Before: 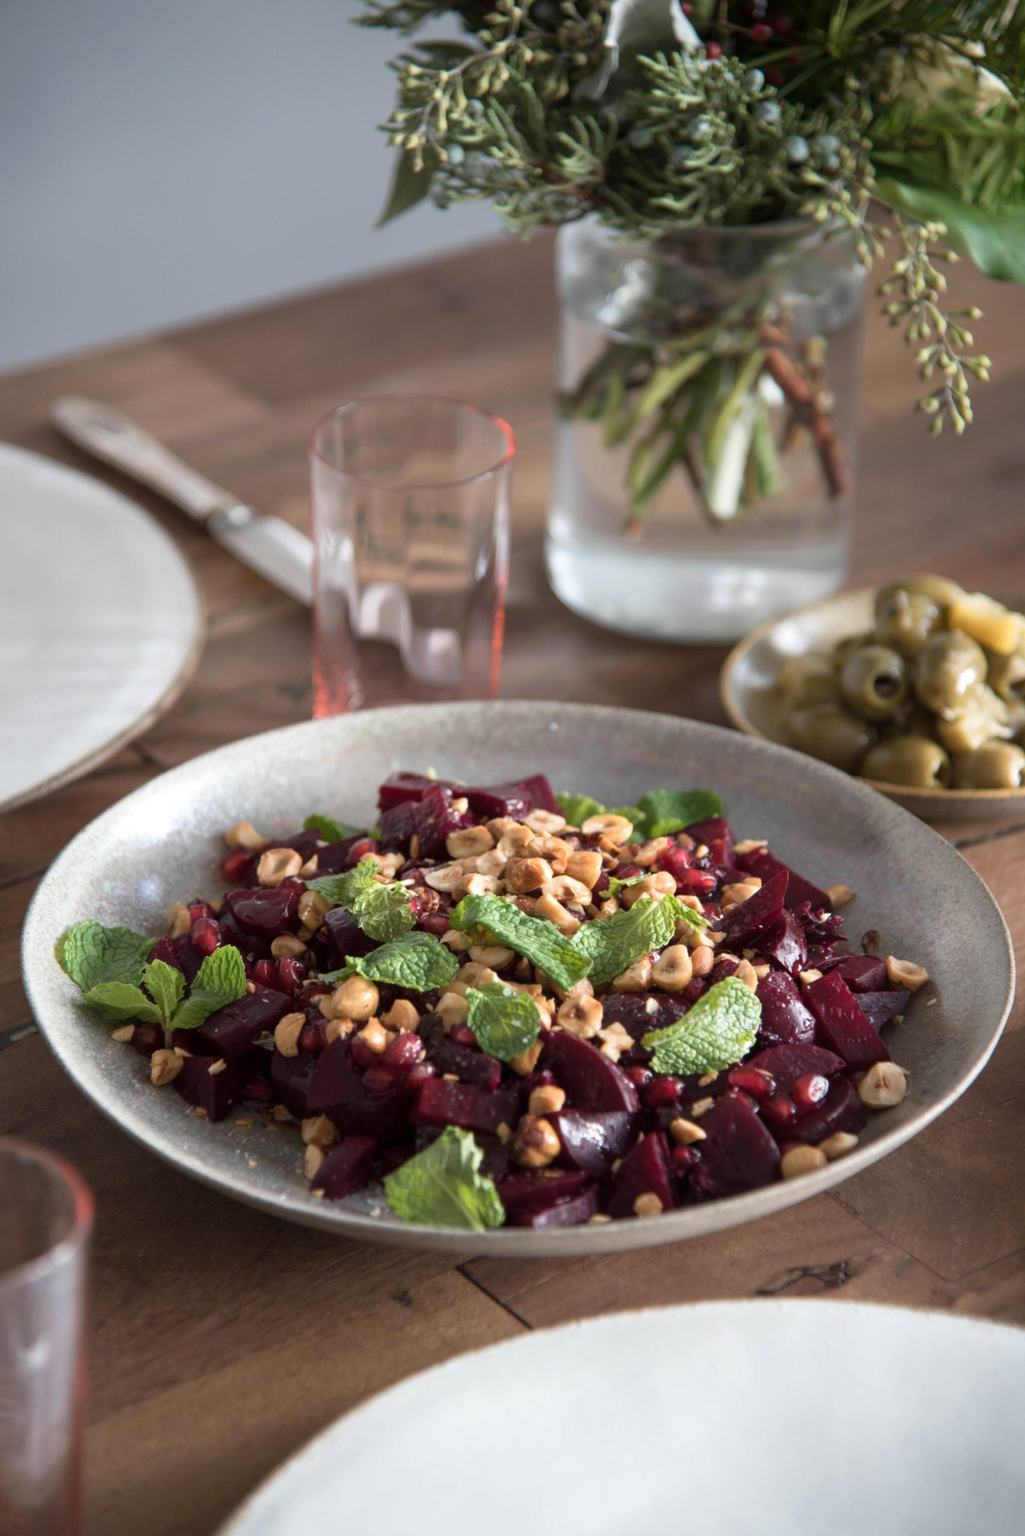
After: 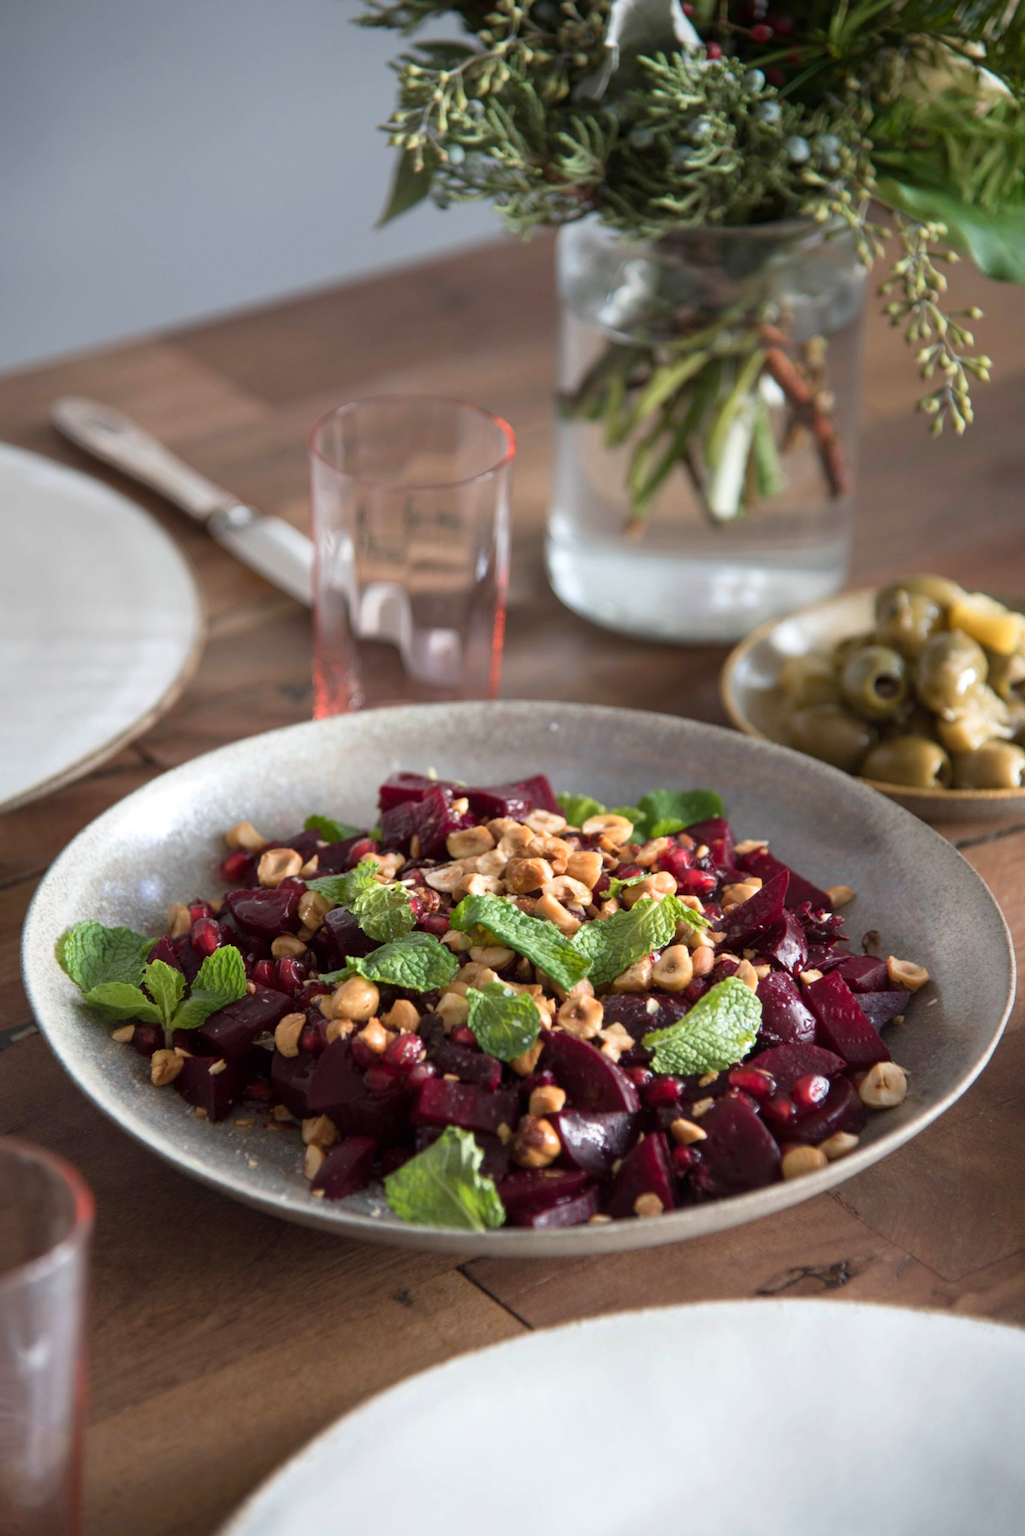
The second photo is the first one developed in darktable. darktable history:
contrast brightness saturation: saturation 0.125
